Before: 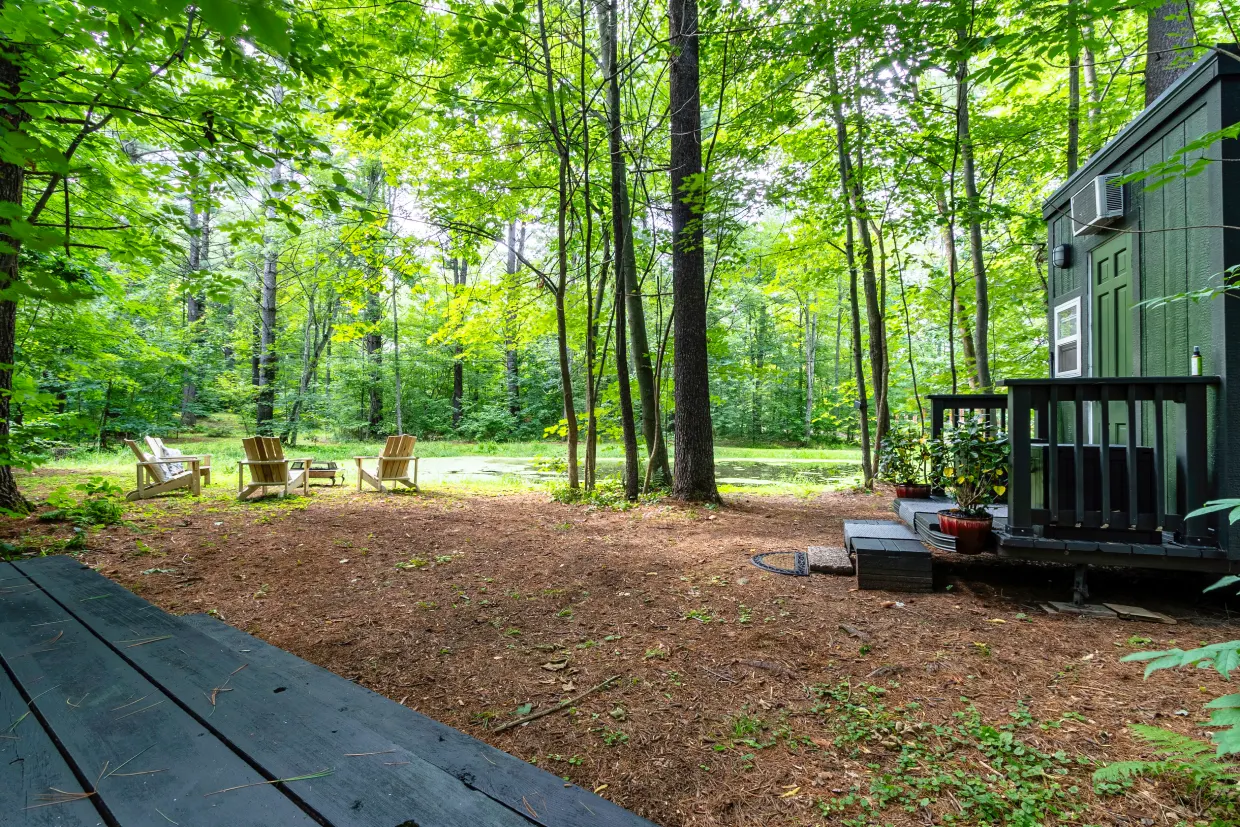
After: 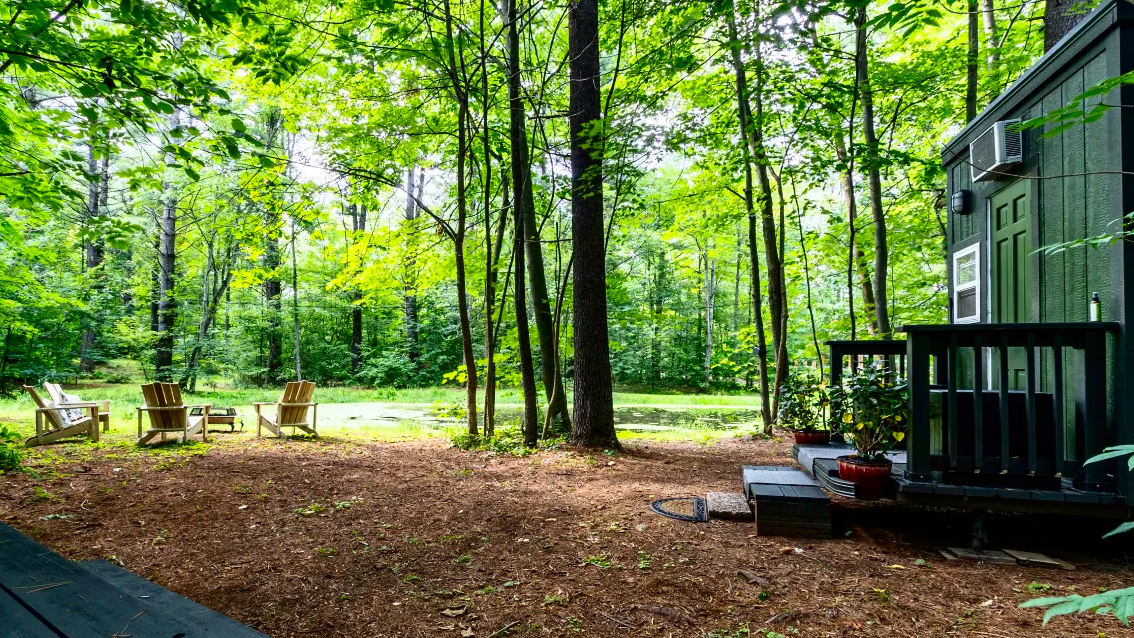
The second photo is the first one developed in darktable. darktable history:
crop: left 8.155%, top 6.611%, bottom 15.385%
contrast brightness saturation: contrast 0.2, brightness -0.11, saturation 0.1
